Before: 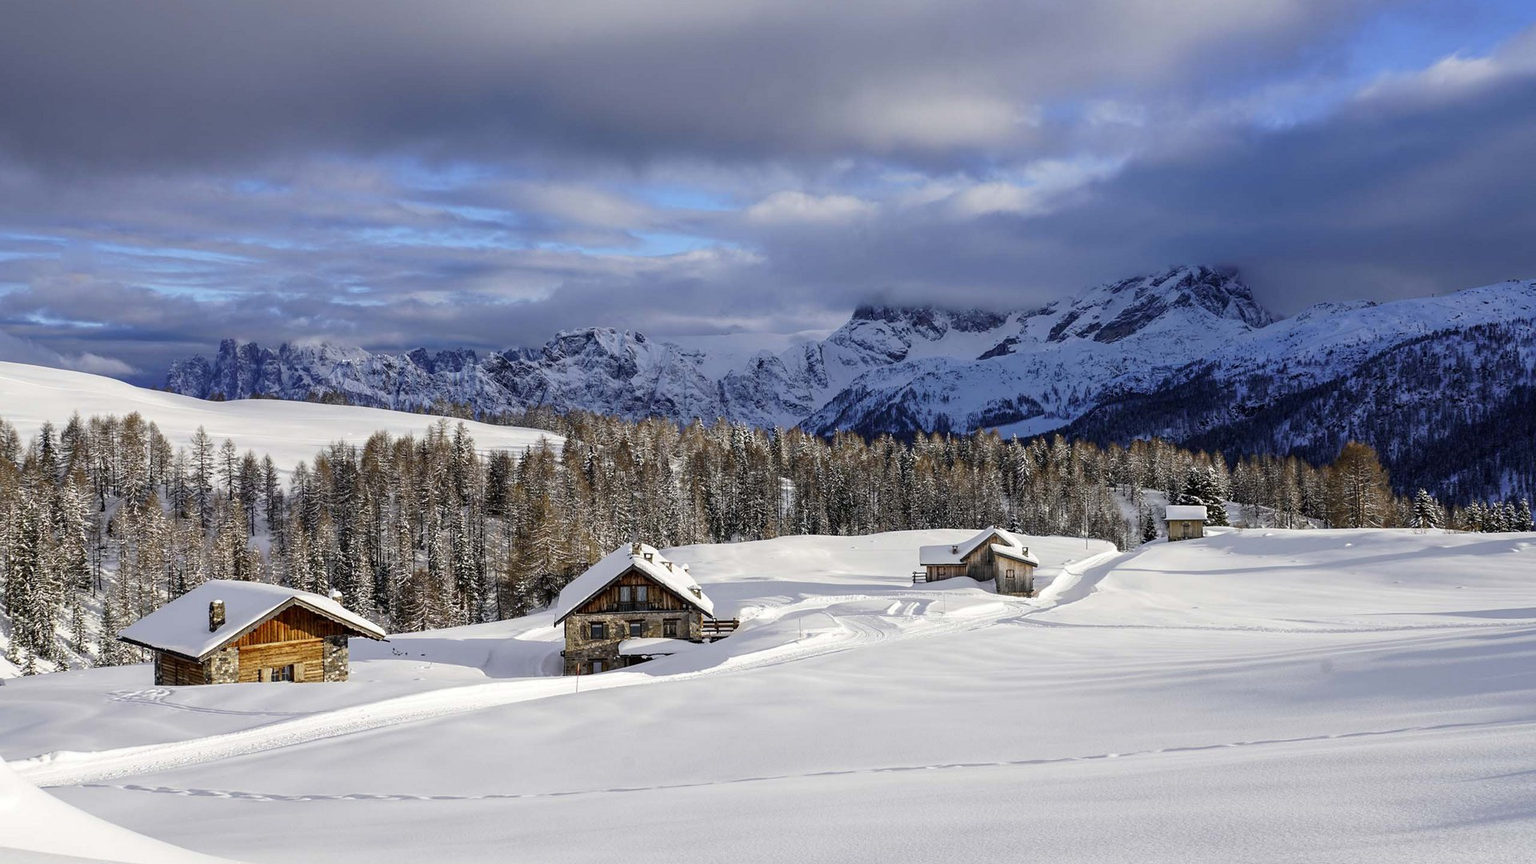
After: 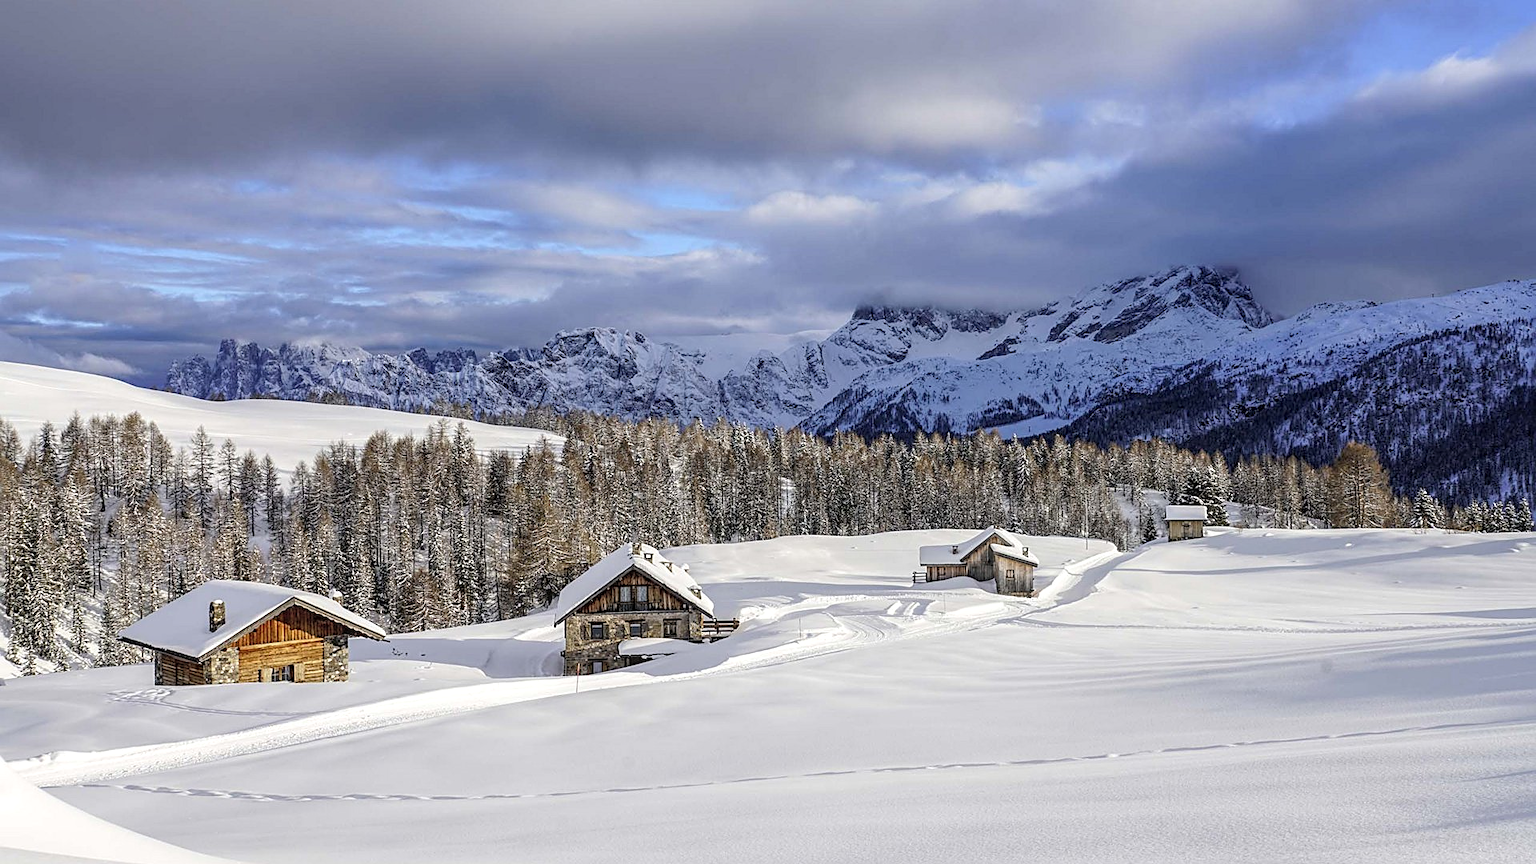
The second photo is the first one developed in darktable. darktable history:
contrast brightness saturation: brightness 0.13
sharpen: on, module defaults
local contrast: on, module defaults
